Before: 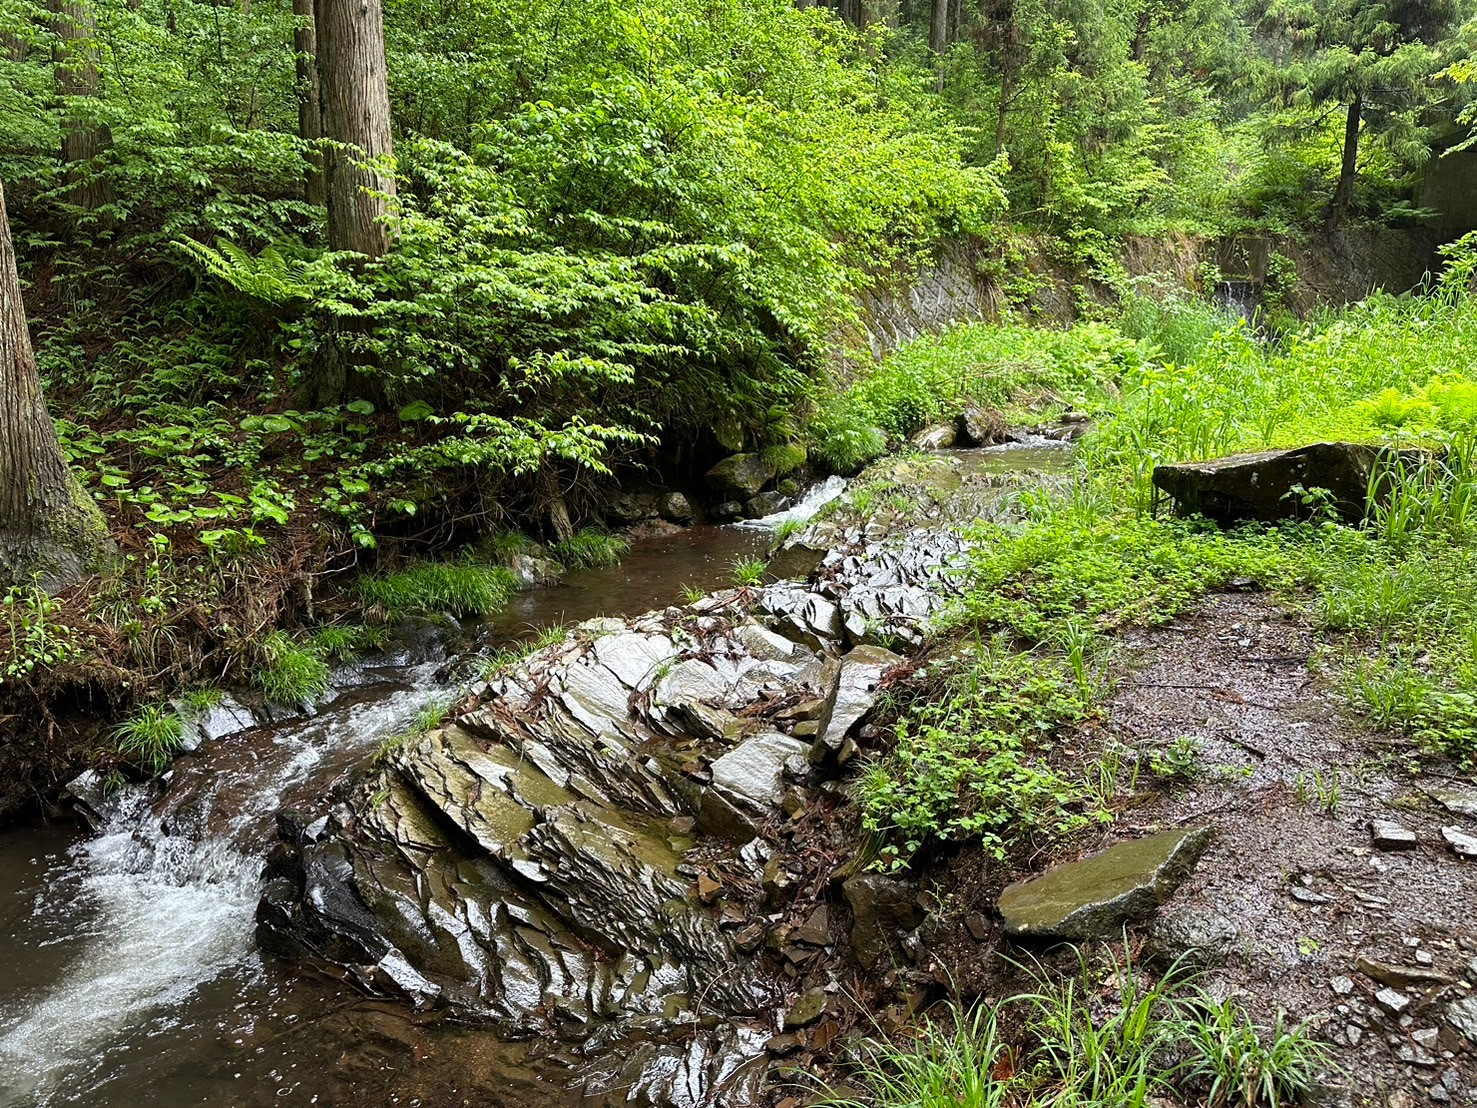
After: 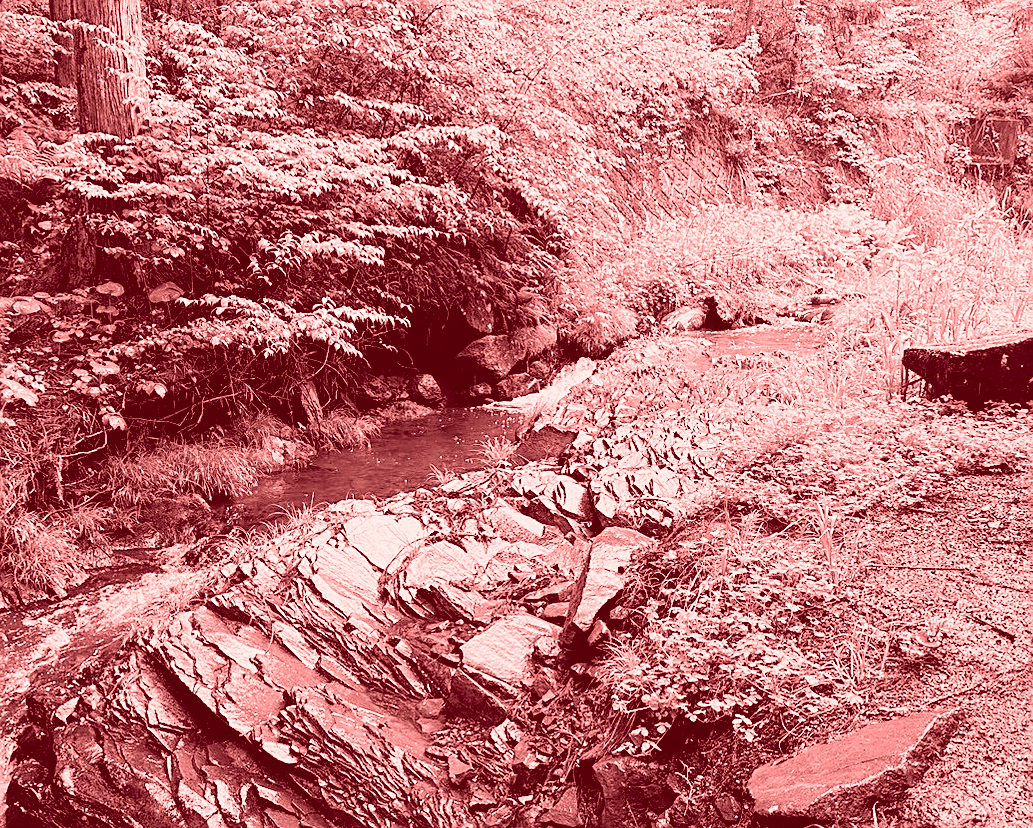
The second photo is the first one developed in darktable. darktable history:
white balance: red 0.925, blue 1.046
crop and rotate: left 17.046%, top 10.659%, right 12.989%, bottom 14.553%
sharpen: on, module defaults
filmic rgb: black relative exposure -7.65 EV, white relative exposure 4.56 EV, hardness 3.61, color science v6 (2022)
exposure: exposure 0.64 EV, compensate highlight preservation false
colorize: saturation 60%, source mix 100%
